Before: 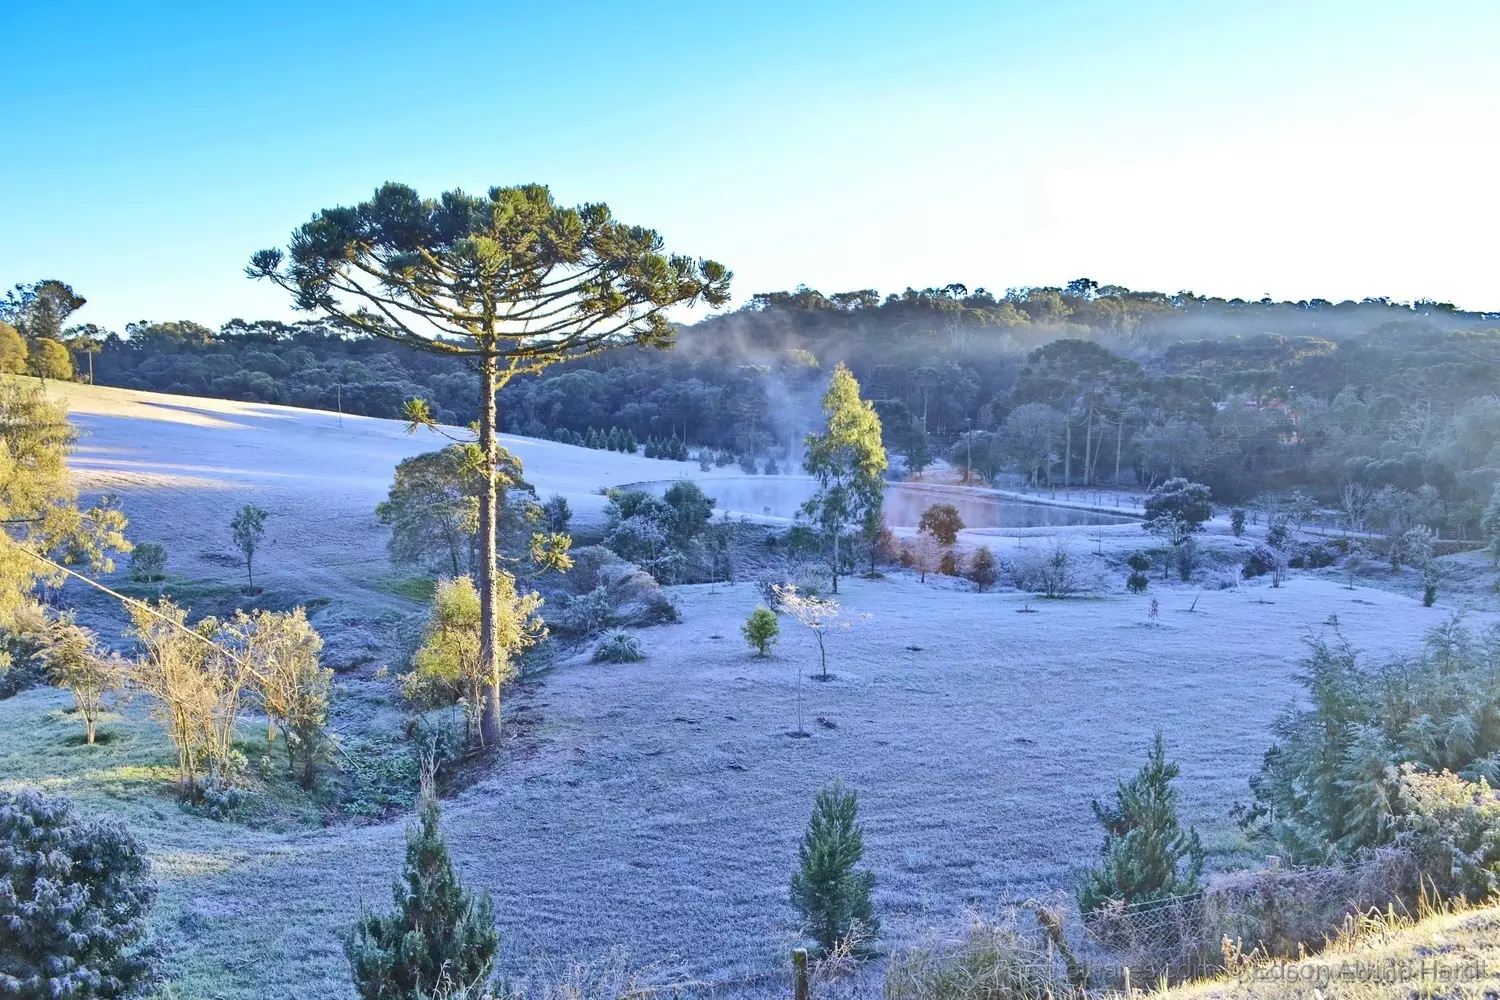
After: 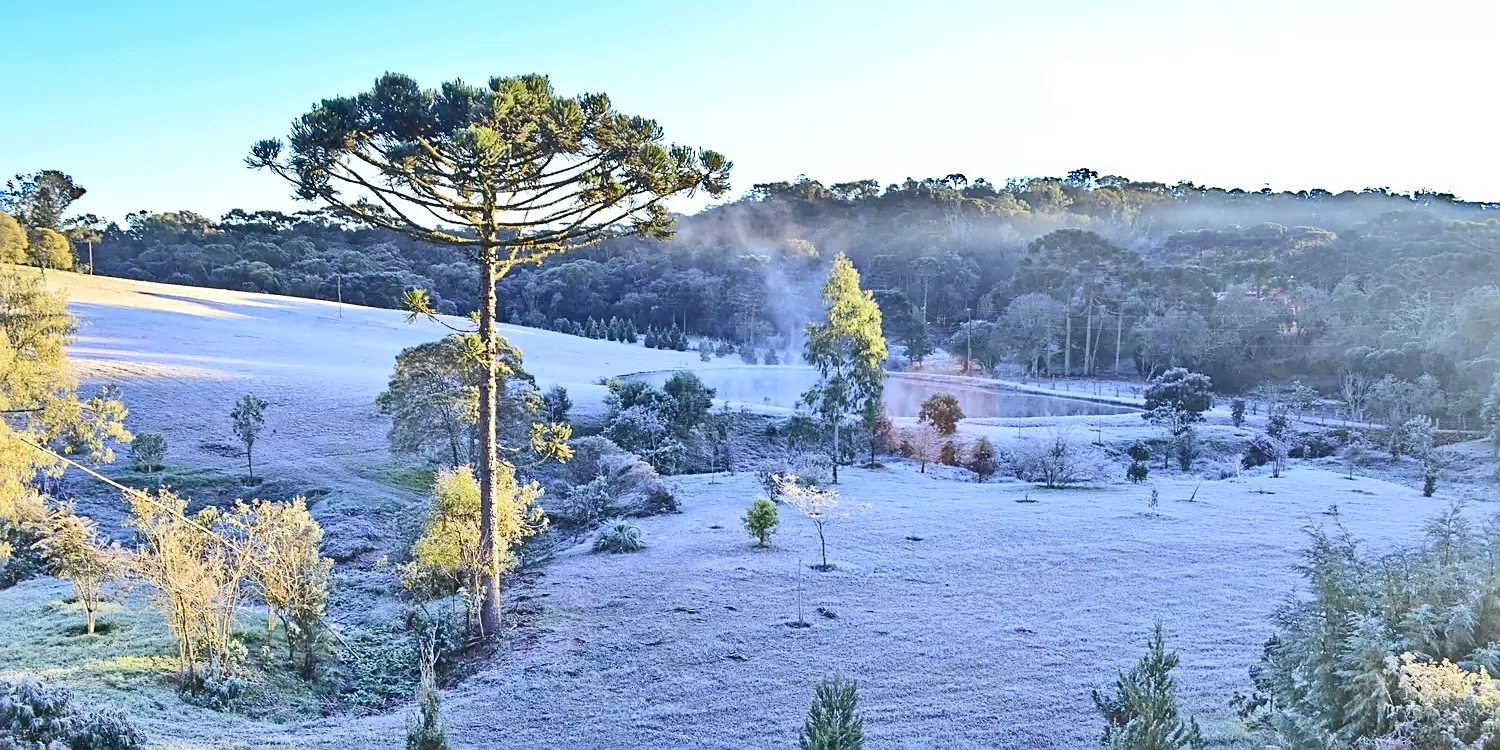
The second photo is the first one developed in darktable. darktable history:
tone curve: curves: ch0 [(0, 0) (0.003, 0.008) (0.011, 0.017) (0.025, 0.027) (0.044, 0.043) (0.069, 0.059) (0.1, 0.086) (0.136, 0.112) (0.177, 0.152) (0.224, 0.203) (0.277, 0.277) (0.335, 0.346) (0.399, 0.439) (0.468, 0.527) (0.543, 0.613) (0.623, 0.693) (0.709, 0.787) (0.801, 0.863) (0.898, 0.927) (1, 1)], color space Lab, independent channels, preserve colors none
crop: top 11.03%, bottom 13.947%
sharpen: on, module defaults
